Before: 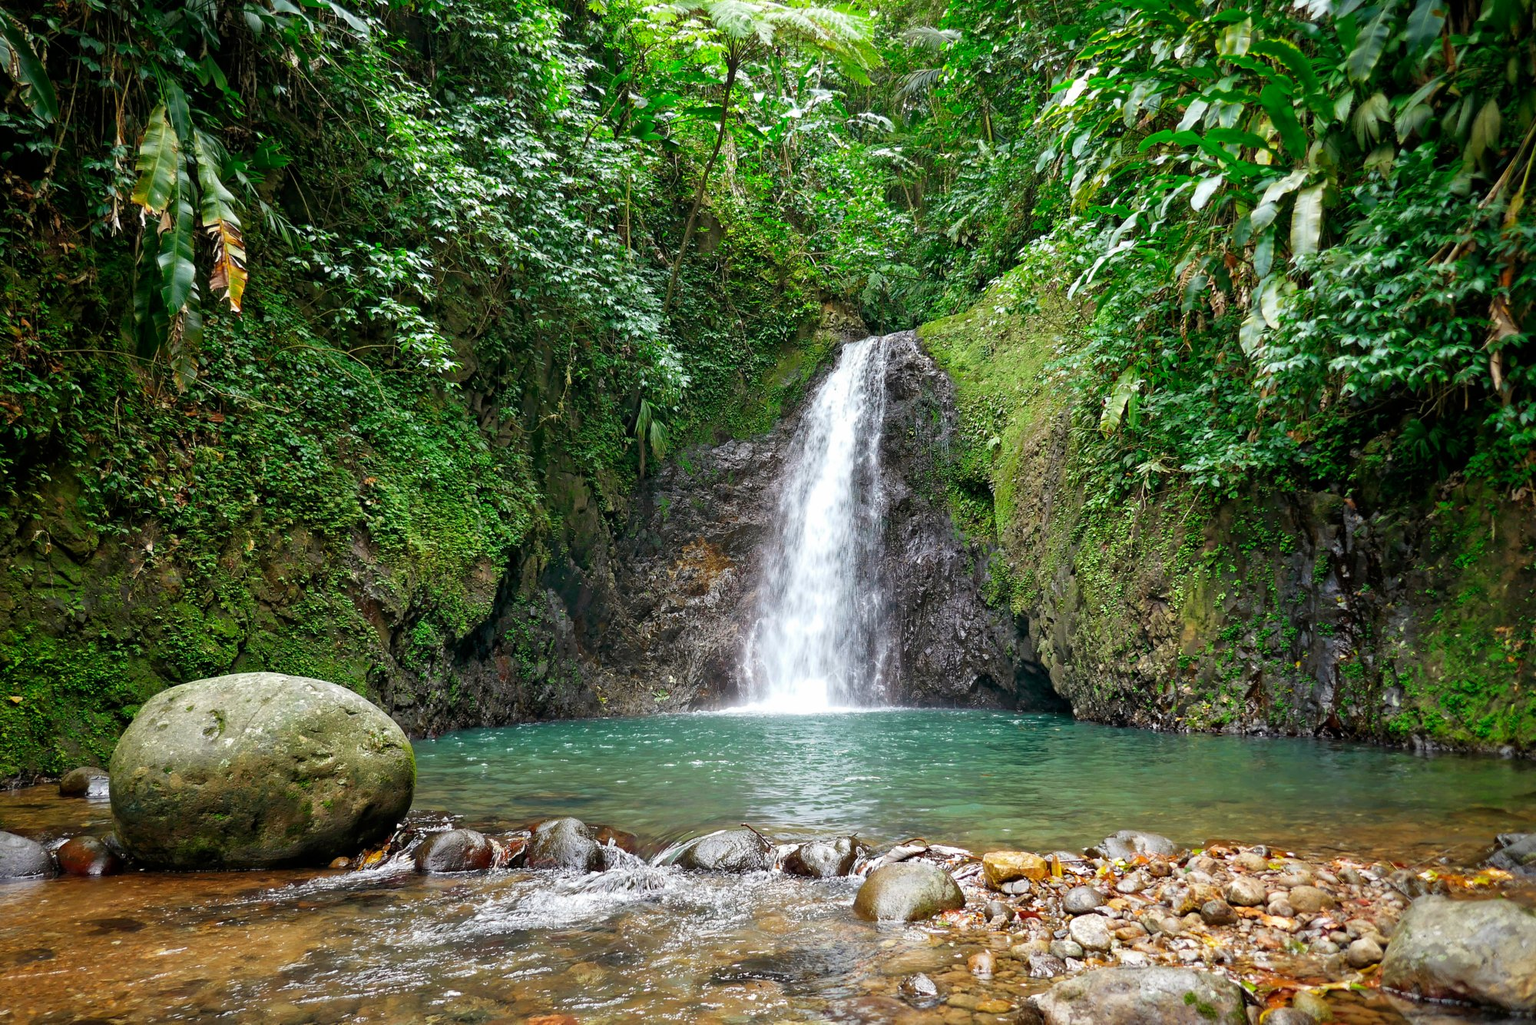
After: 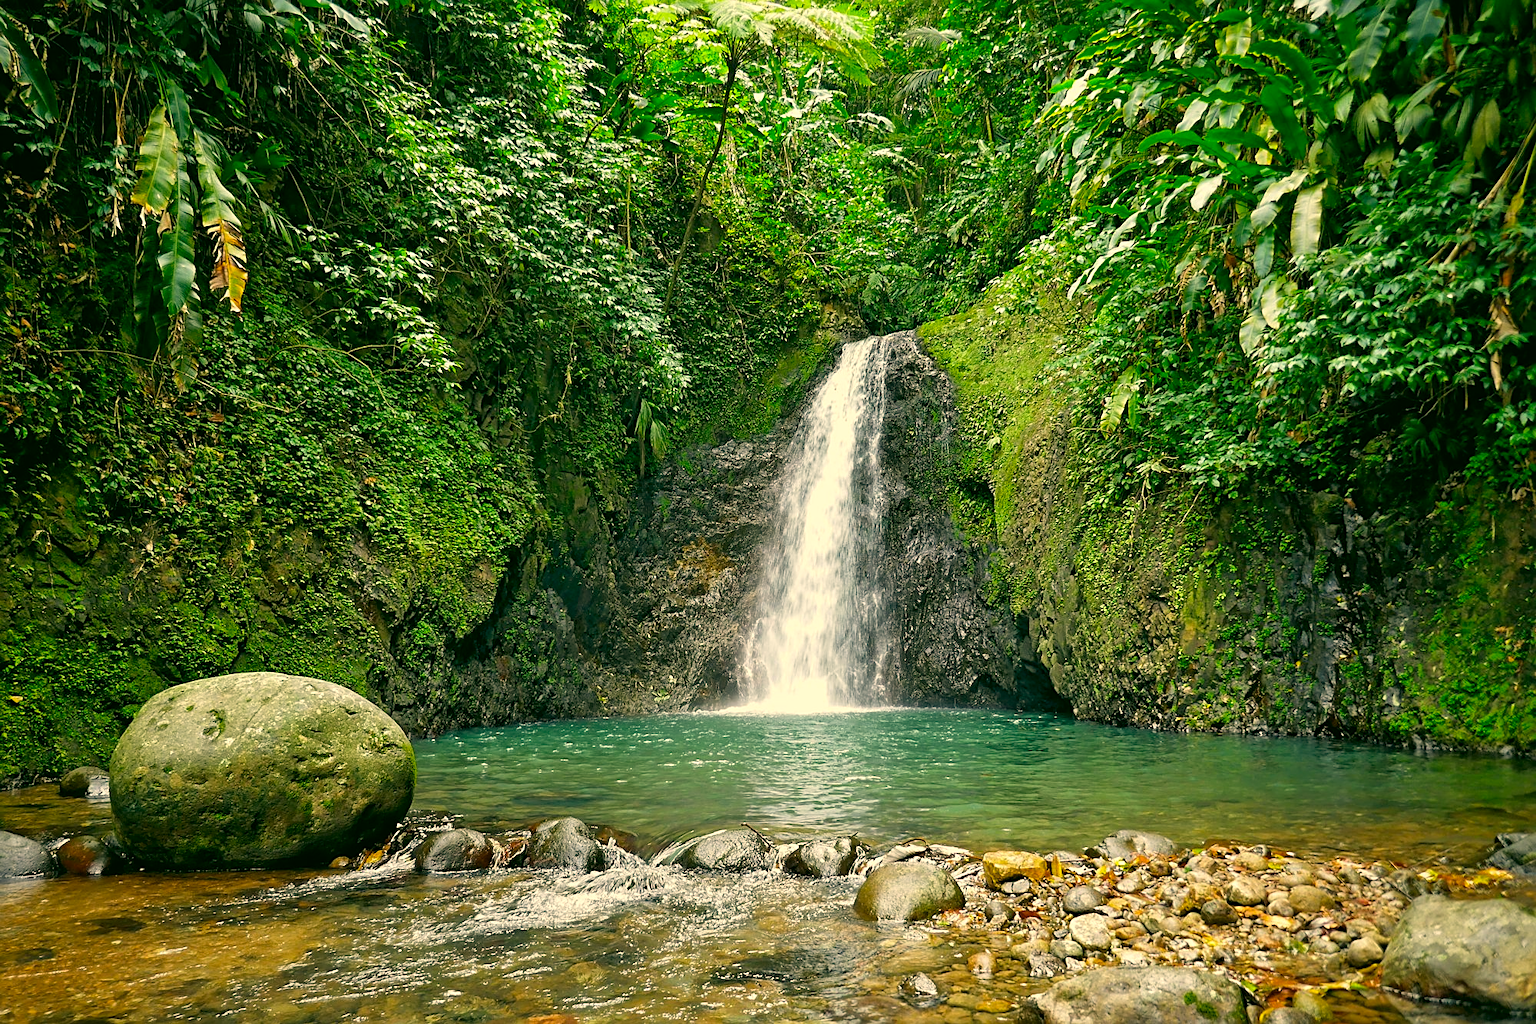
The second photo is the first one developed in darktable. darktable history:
sharpen: on, module defaults
tone equalizer: edges refinement/feathering 500, mask exposure compensation -1.57 EV, preserve details no
shadows and highlights: radius 127.39, shadows 30.34, highlights -30.82, highlights color adjustment 0.056%, low approximation 0.01, soften with gaussian
color correction: highlights a* 5.22, highlights b* 24.79, shadows a* -15.73, shadows b* 3.9
